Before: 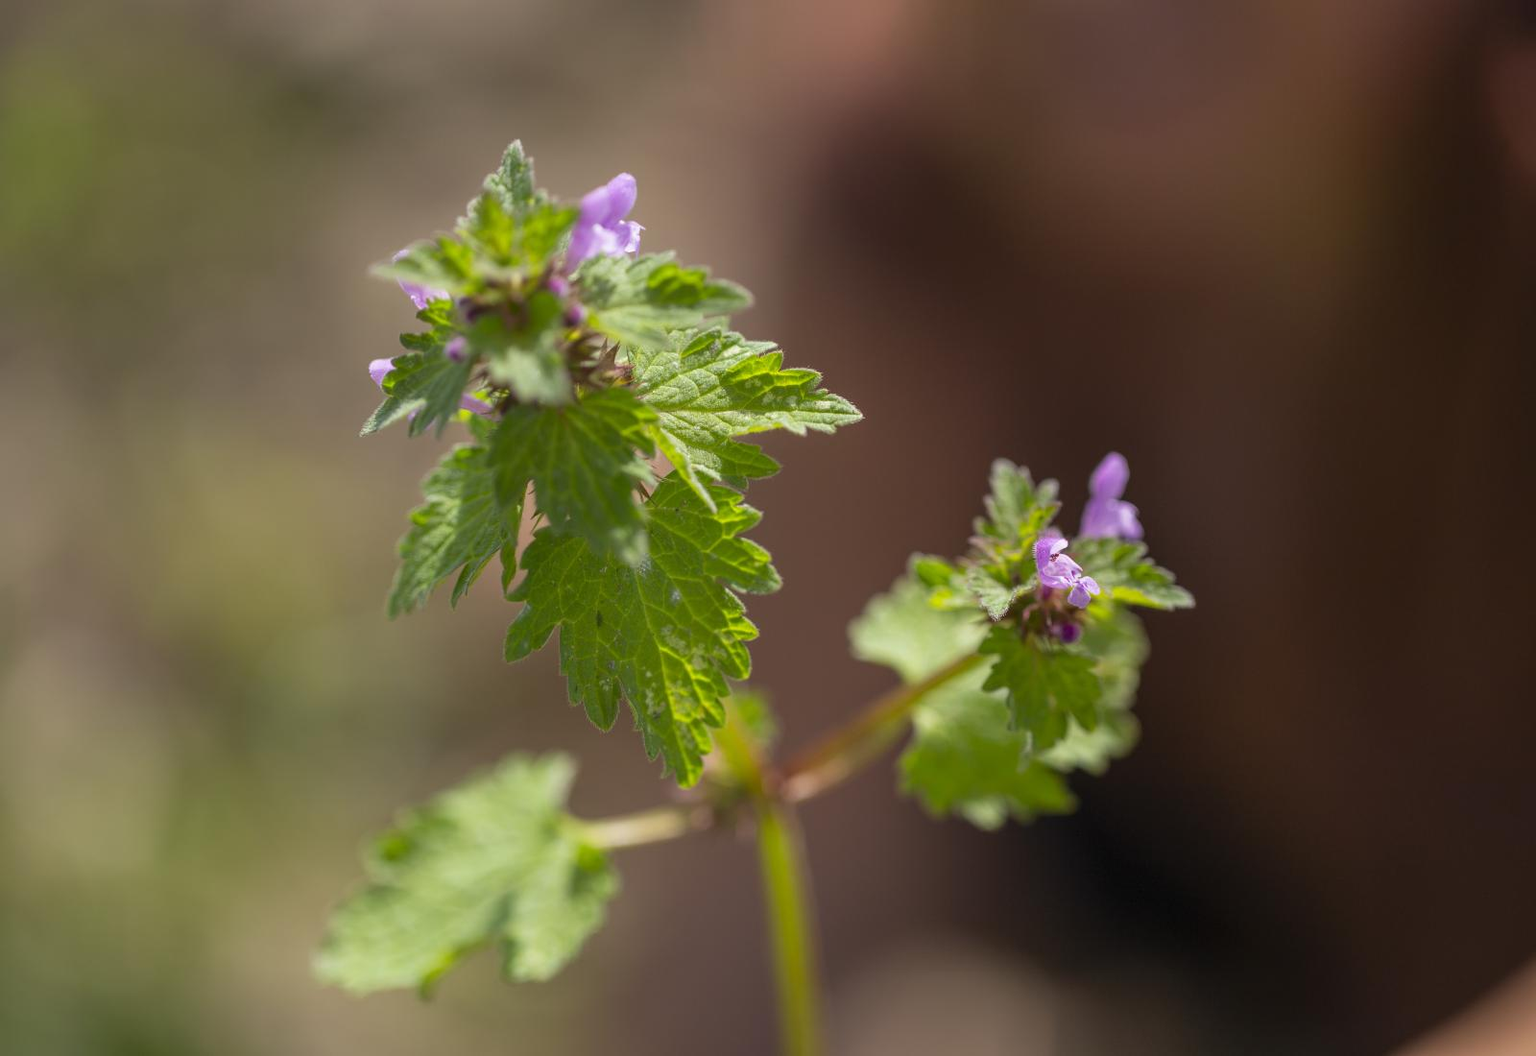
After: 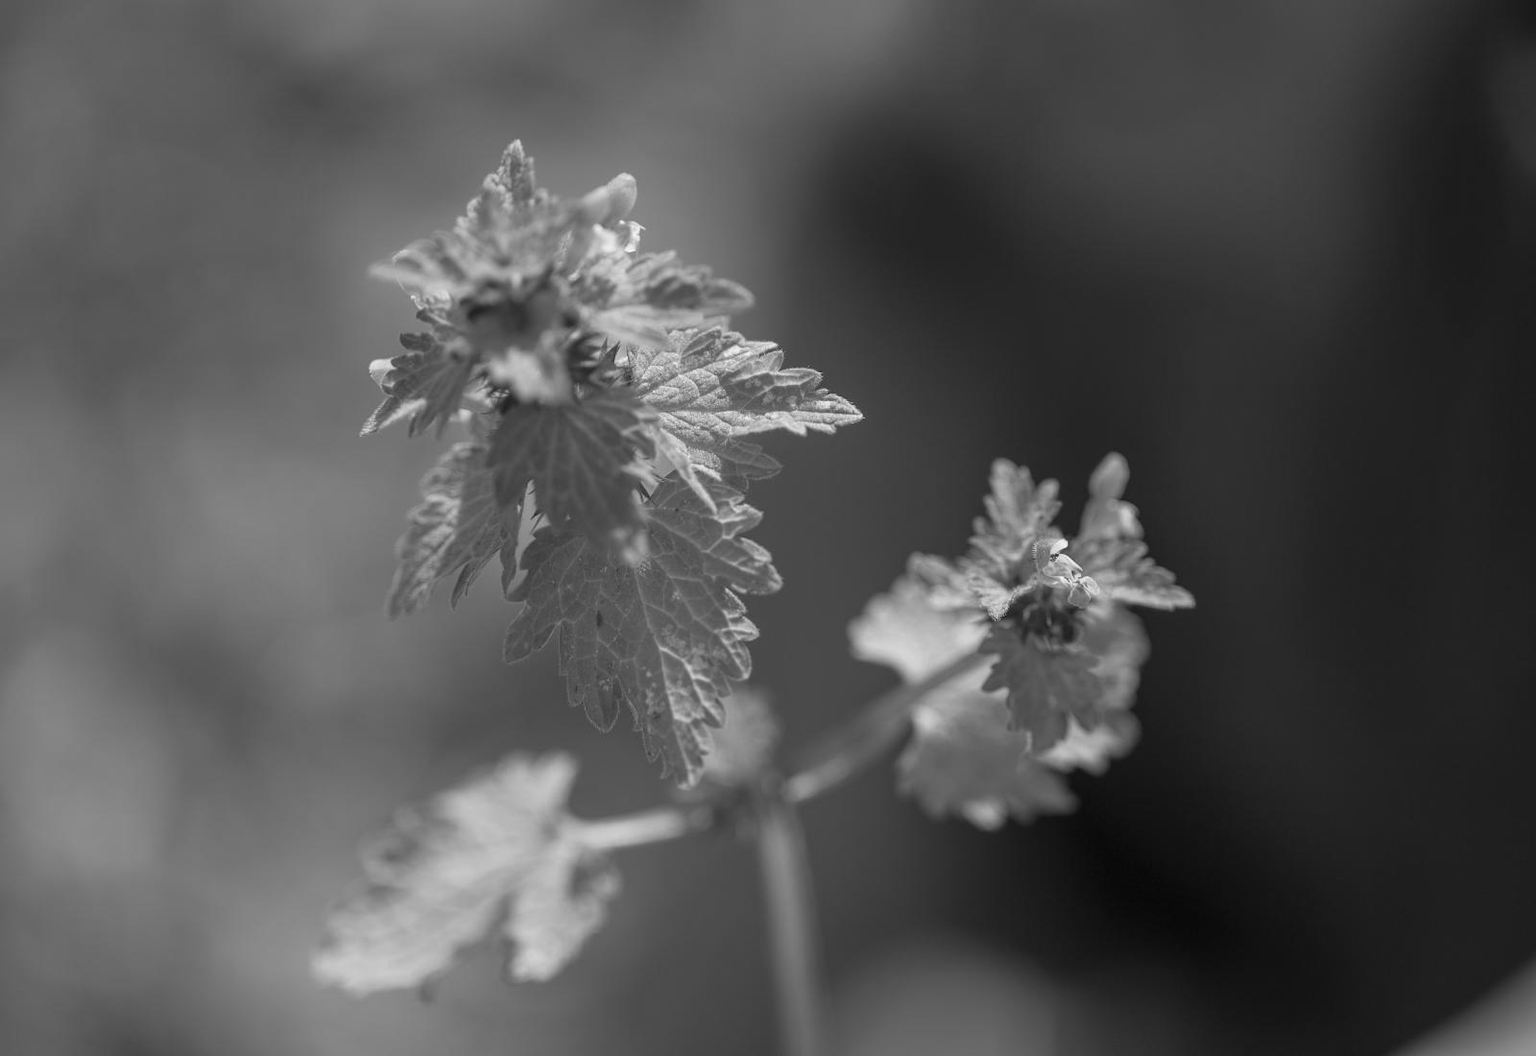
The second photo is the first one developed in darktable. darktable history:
base curve: curves: ch0 [(0, 0) (0.303, 0.277) (1, 1)]
monochrome: on, module defaults
